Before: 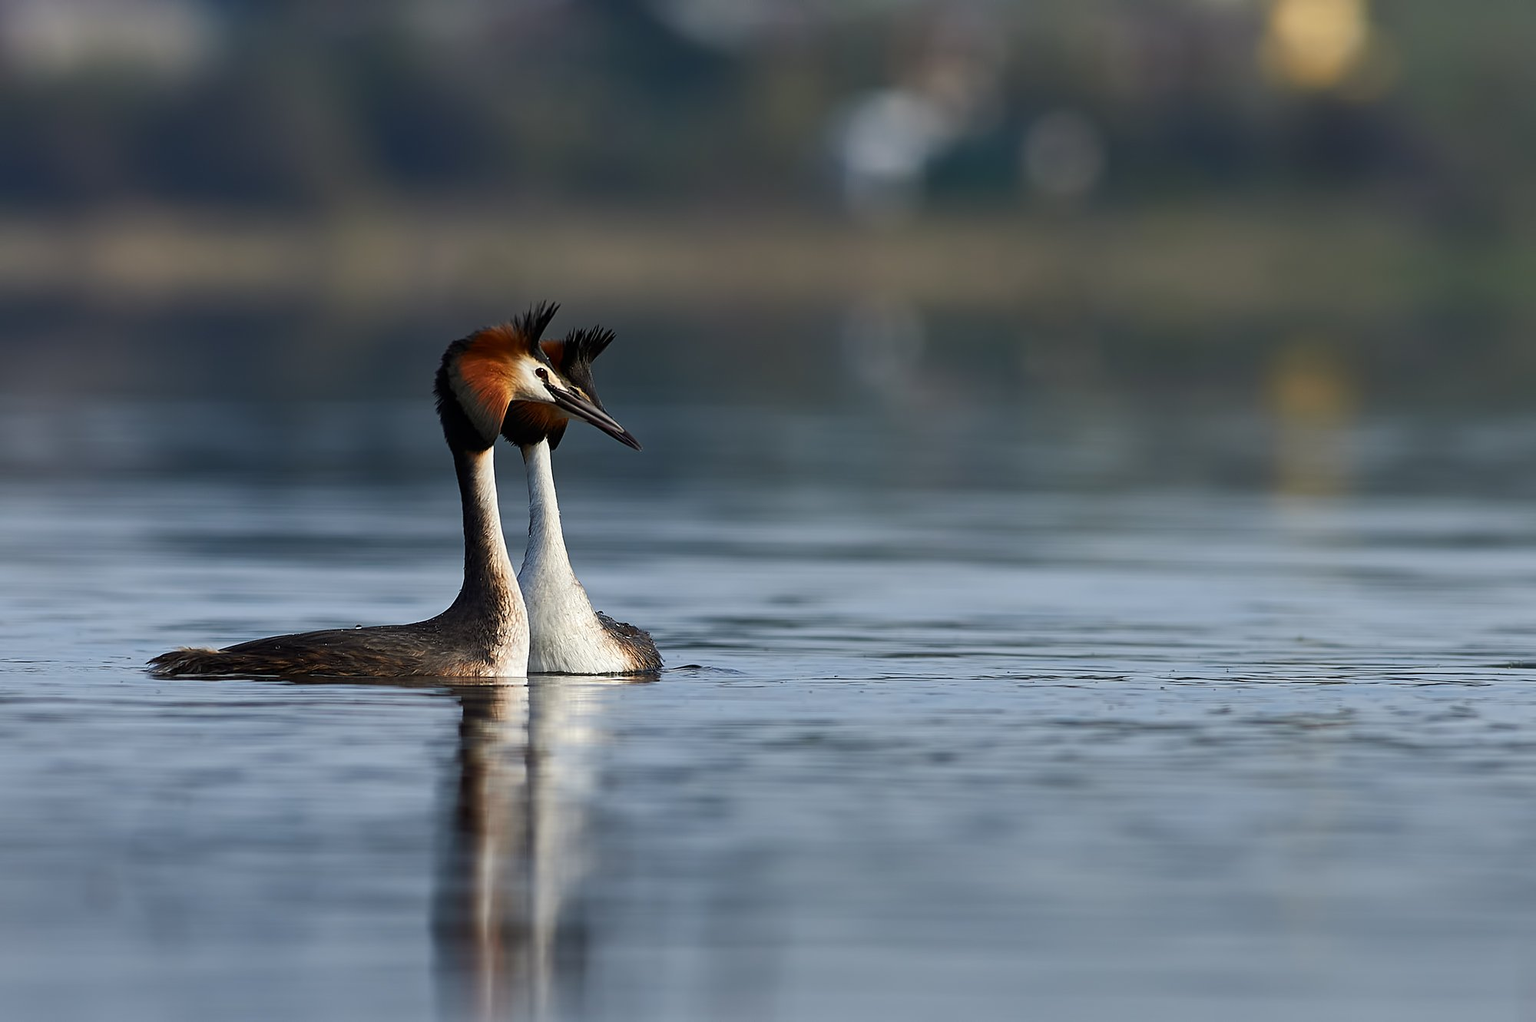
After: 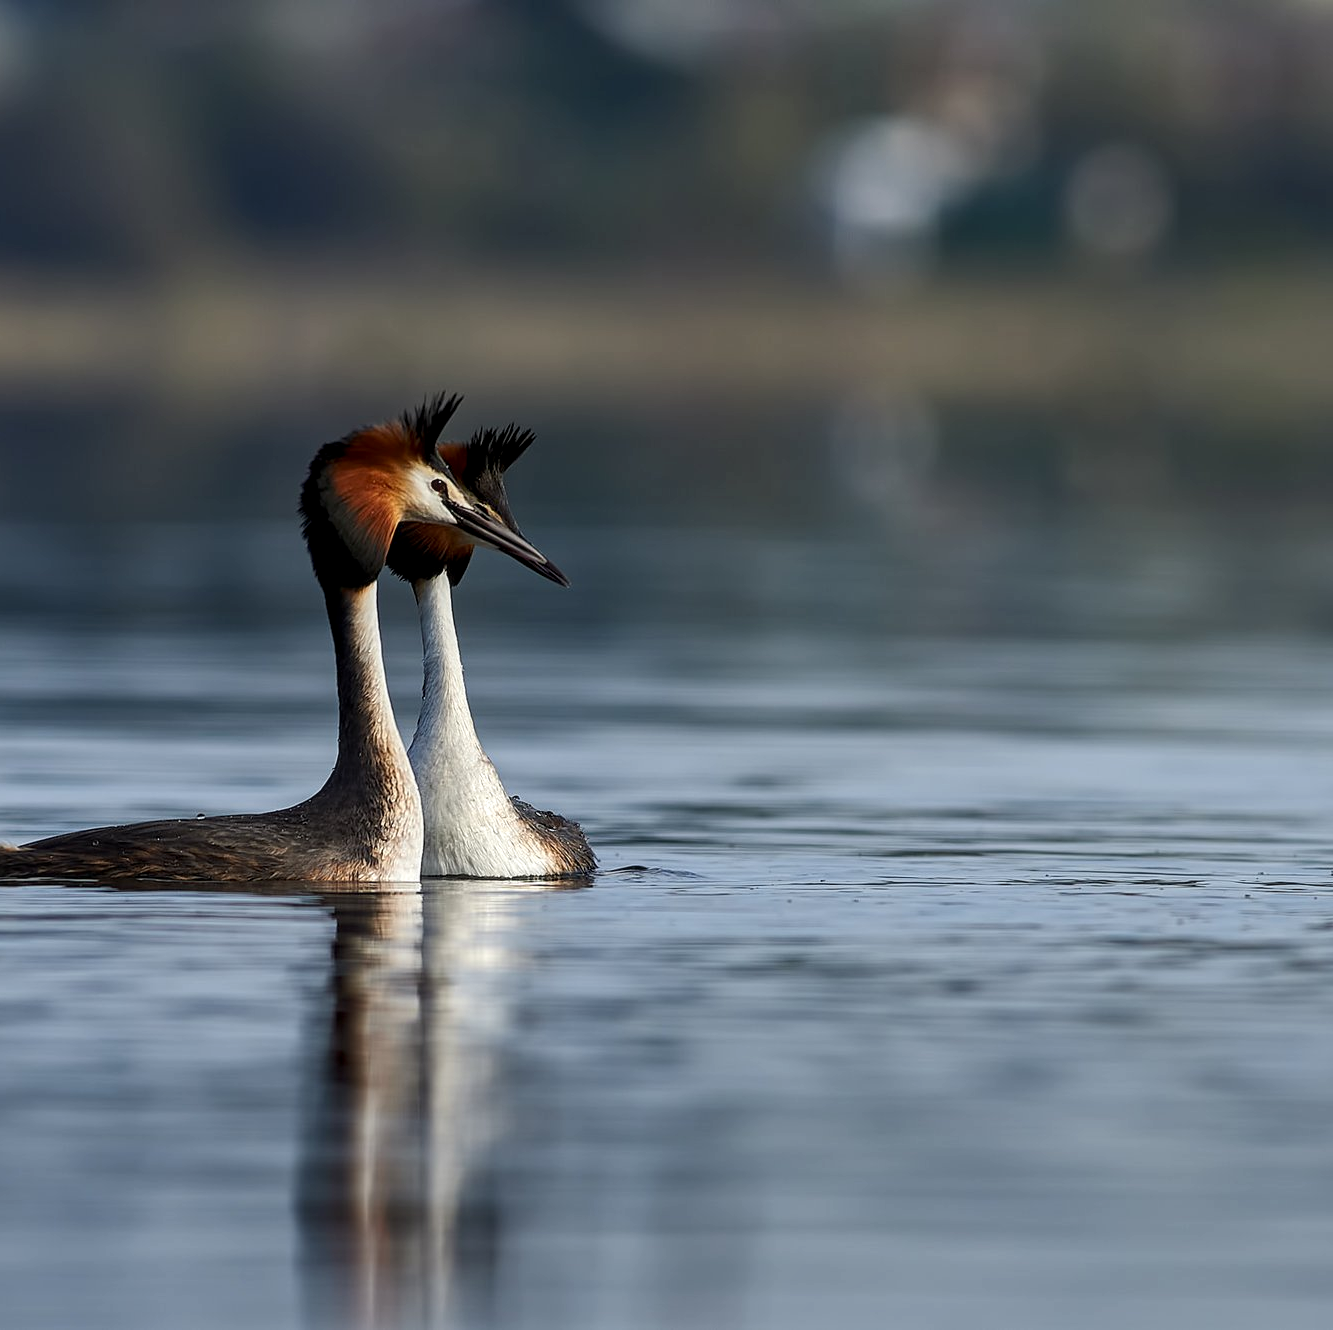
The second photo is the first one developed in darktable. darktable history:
crop and rotate: left 13.342%, right 19.991%
local contrast: on, module defaults
